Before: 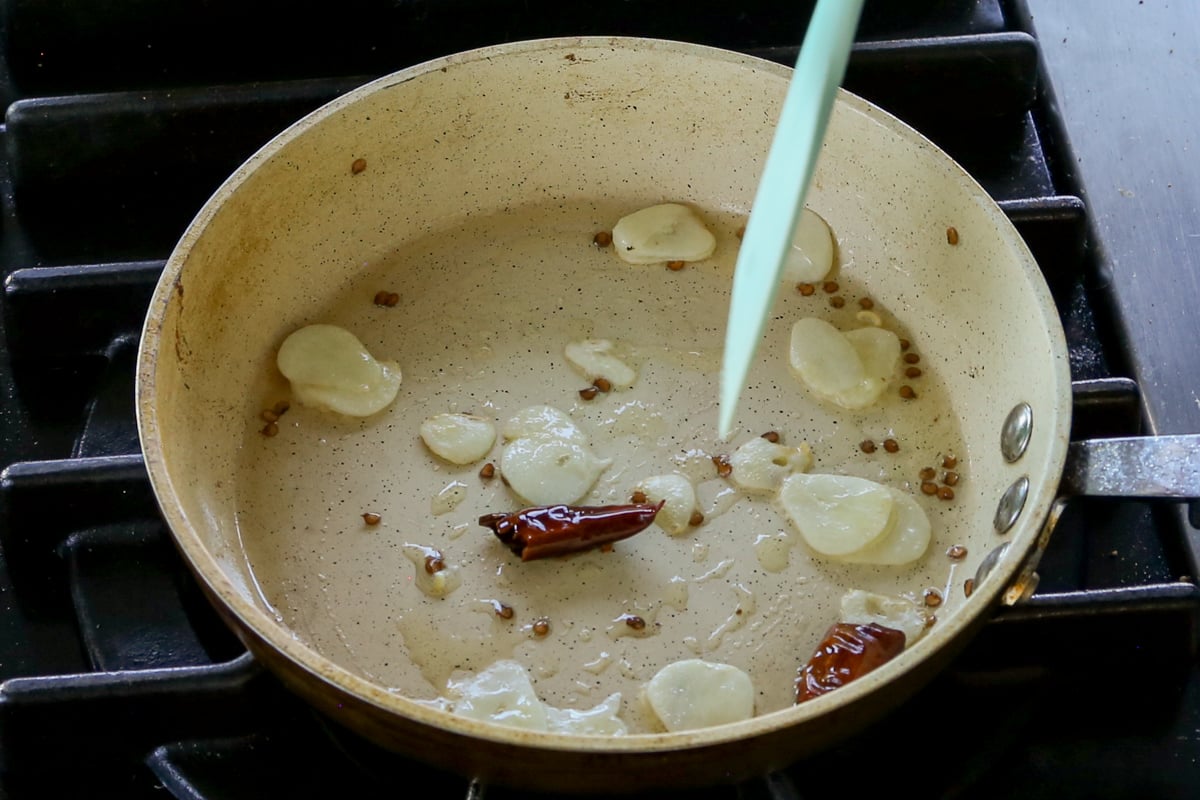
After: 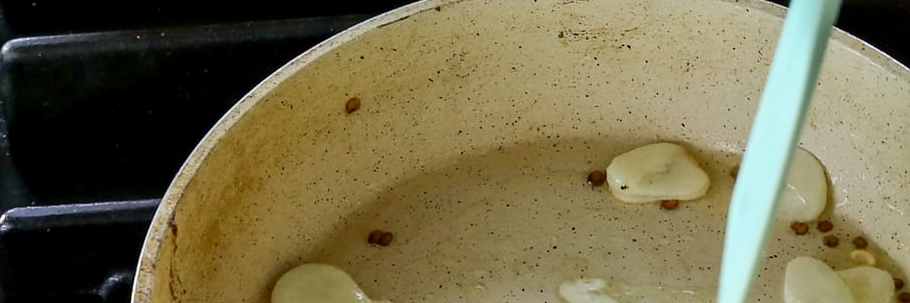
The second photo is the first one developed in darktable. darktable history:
contrast equalizer: y [[0.535, 0.543, 0.548, 0.548, 0.542, 0.532], [0.5 ×6], [0.5 ×6], [0 ×6], [0 ×6]]
crop: left 0.515%, top 7.64%, right 23.583%, bottom 54.448%
color correction: highlights b* 0.051, saturation 1.06
tone equalizer: edges refinement/feathering 500, mask exposure compensation -1.57 EV, preserve details no
